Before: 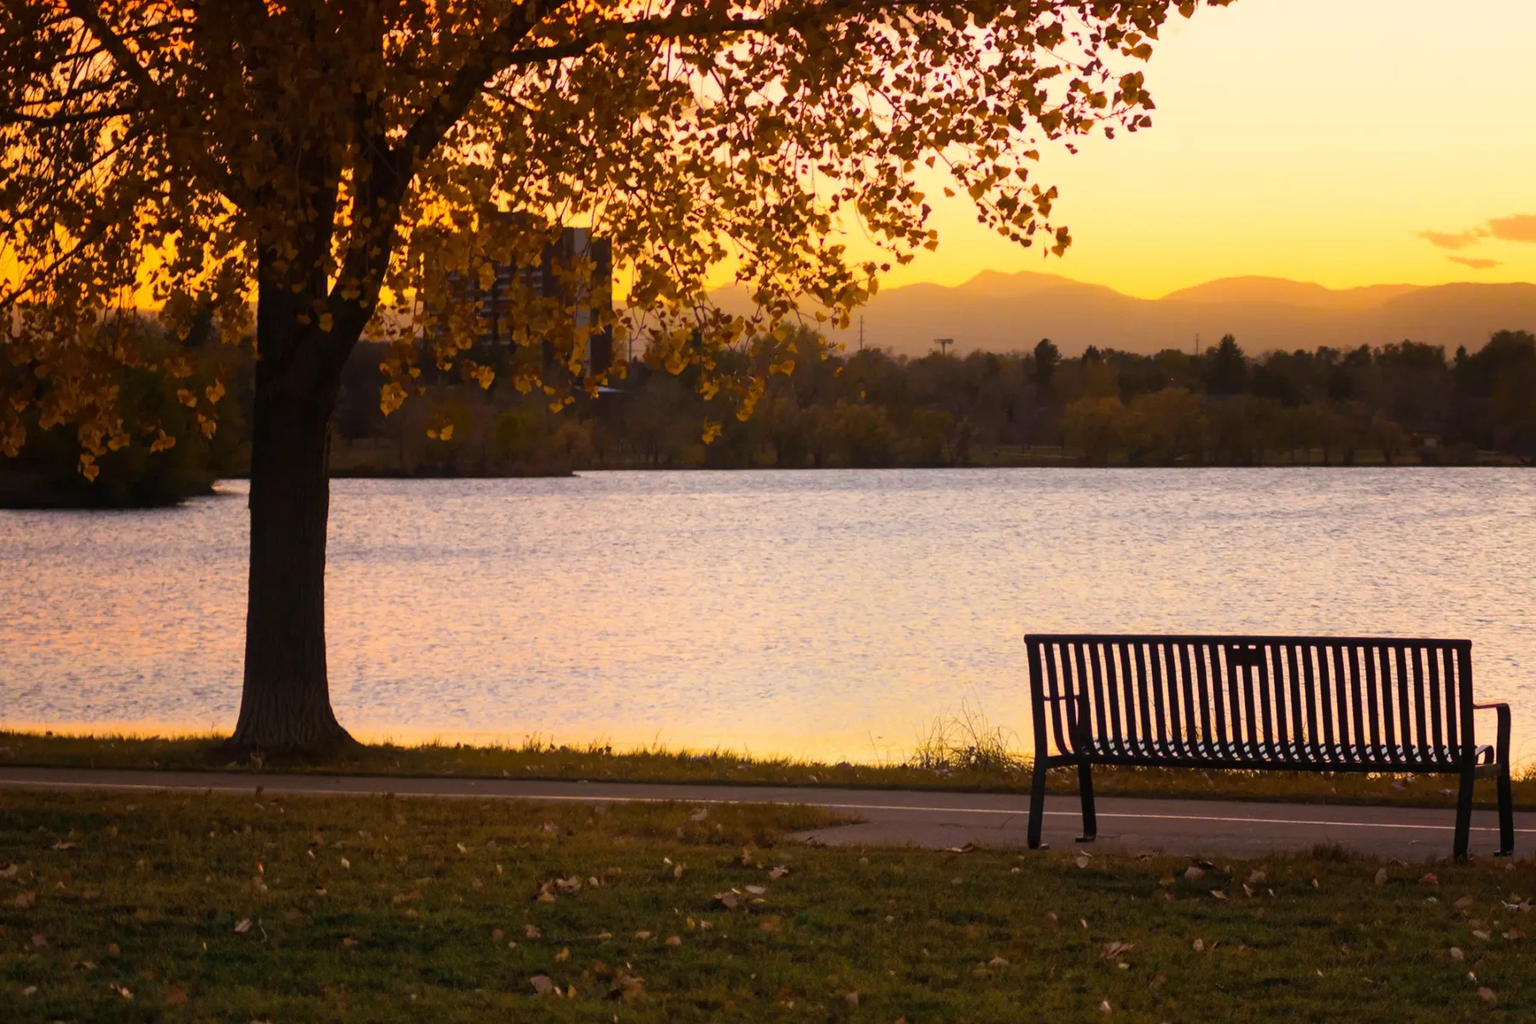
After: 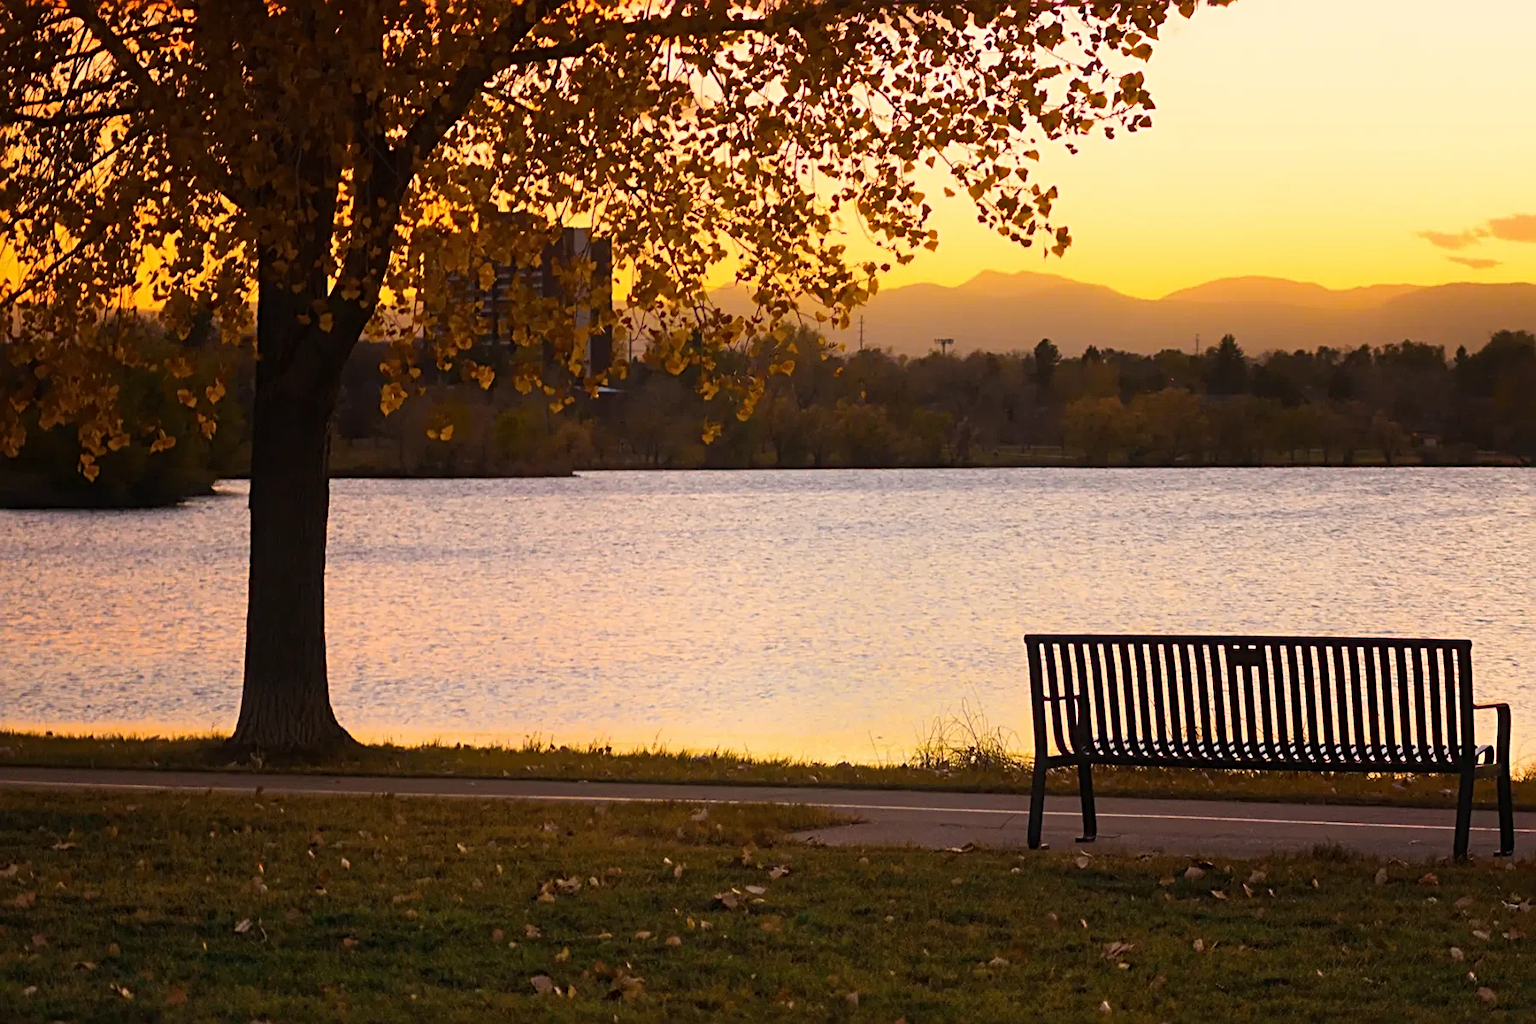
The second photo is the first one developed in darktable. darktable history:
sharpen: radius 3.105
